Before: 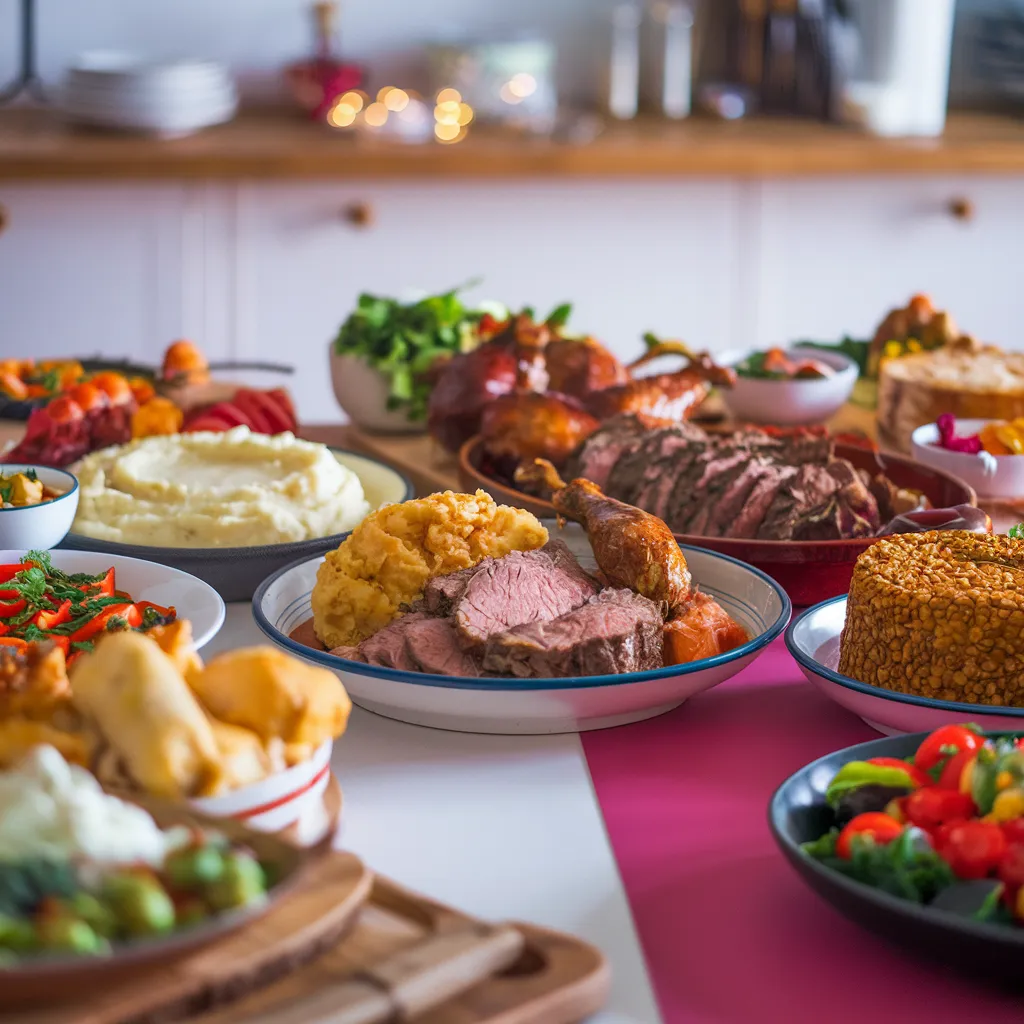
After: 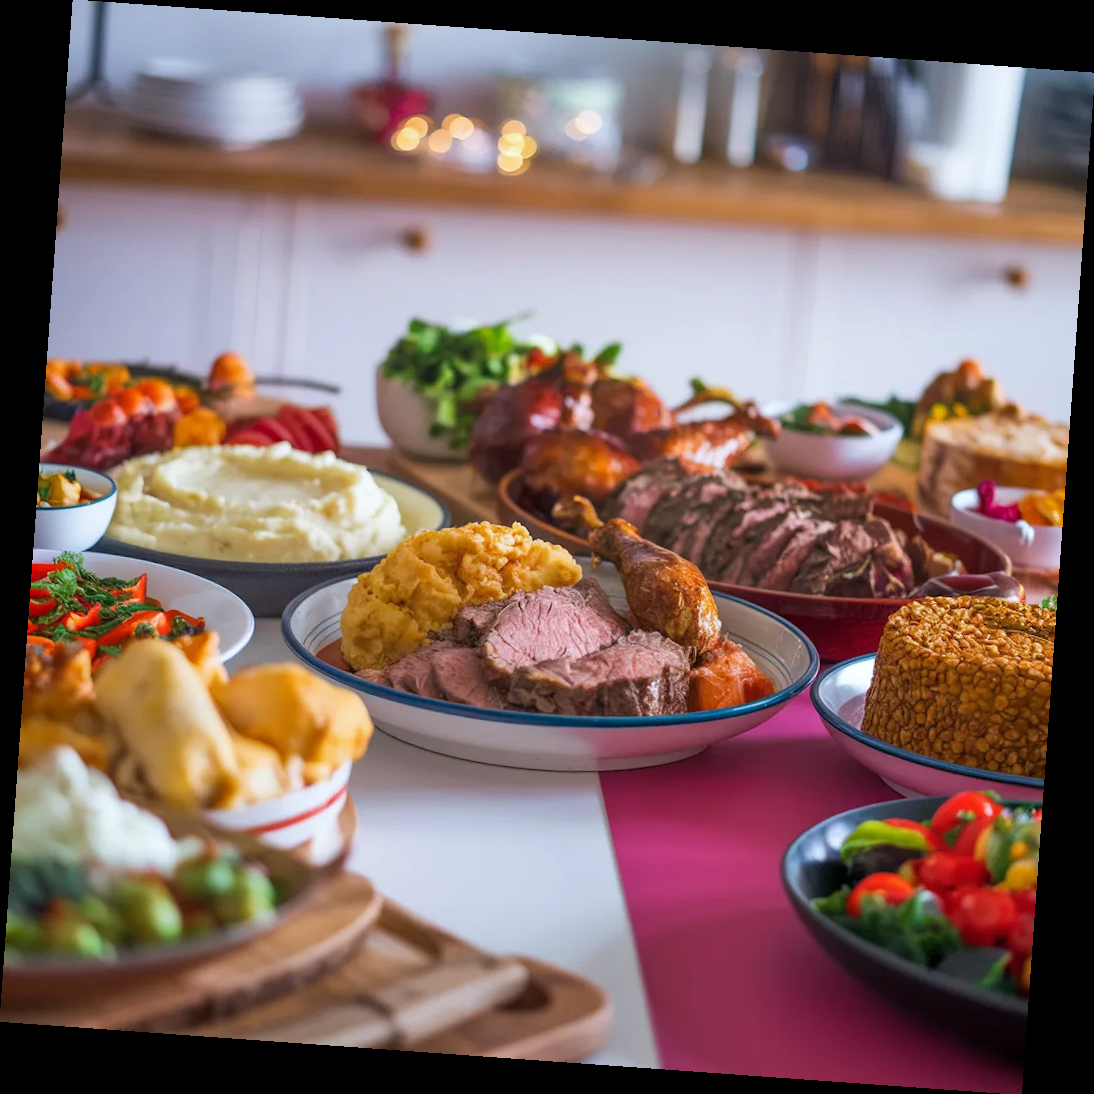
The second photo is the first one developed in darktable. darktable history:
white balance: red 0.988, blue 1.017
rotate and perspective: rotation 4.1°, automatic cropping off
